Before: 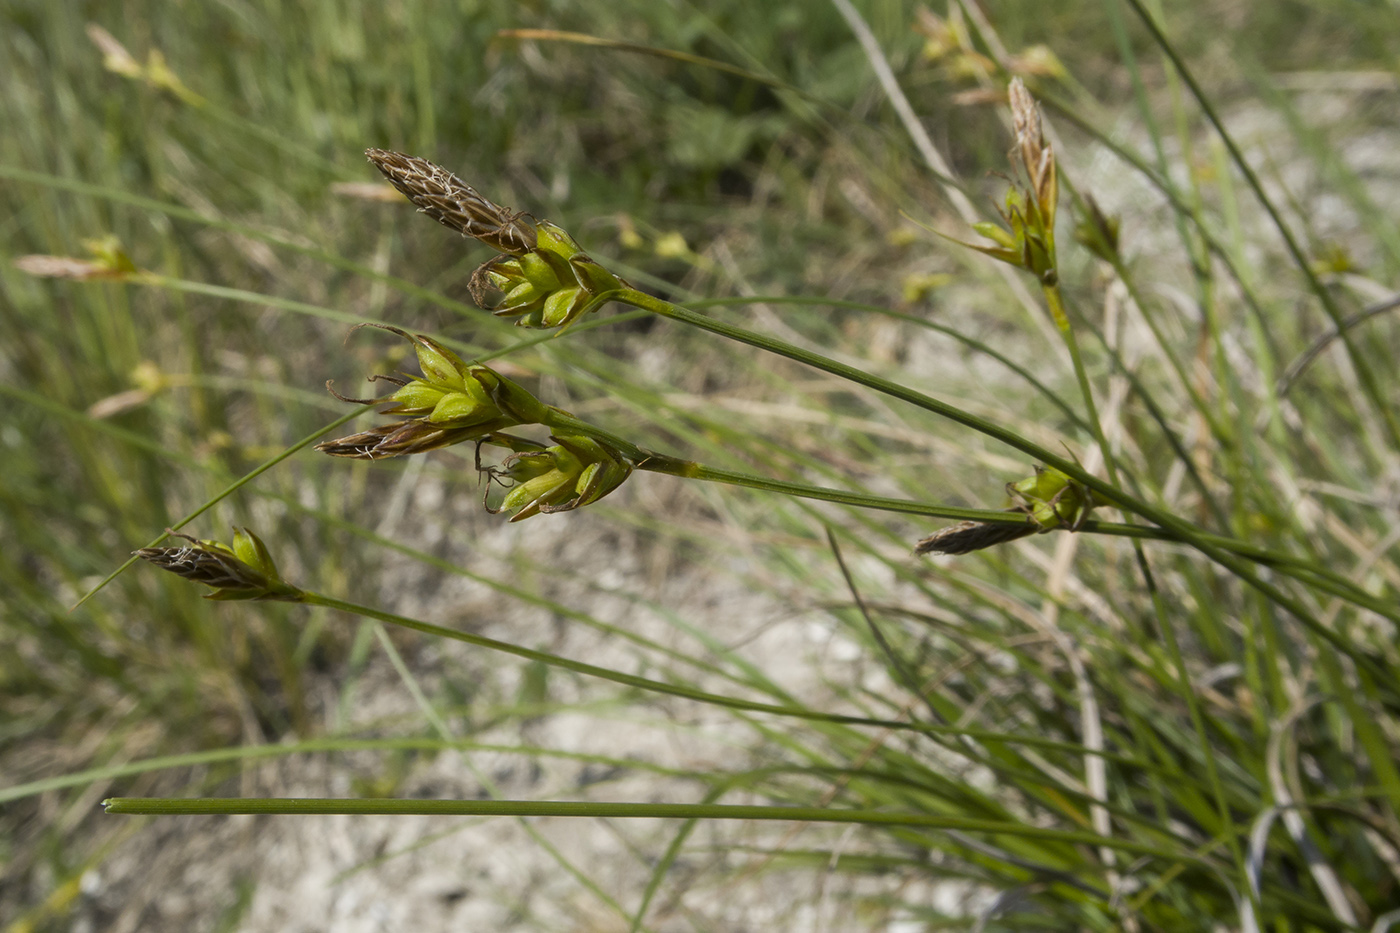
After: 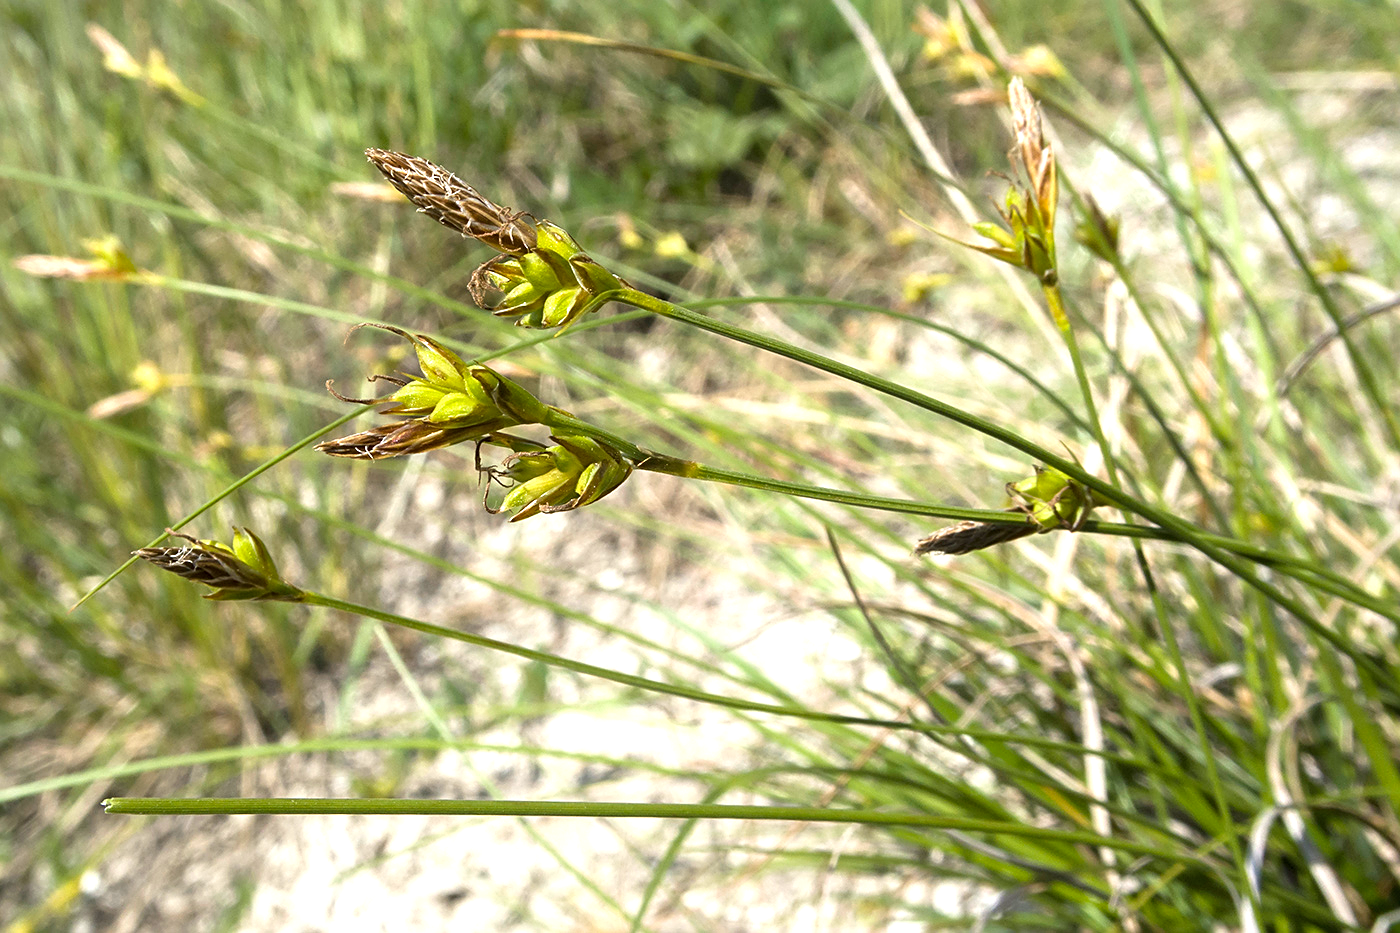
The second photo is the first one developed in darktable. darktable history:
contrast brightness saturation: saturation -0.059
sharpen: on, module defaults
exposure: black level correction 0, exposure 1.2 EV, compensate highlight preservation false
